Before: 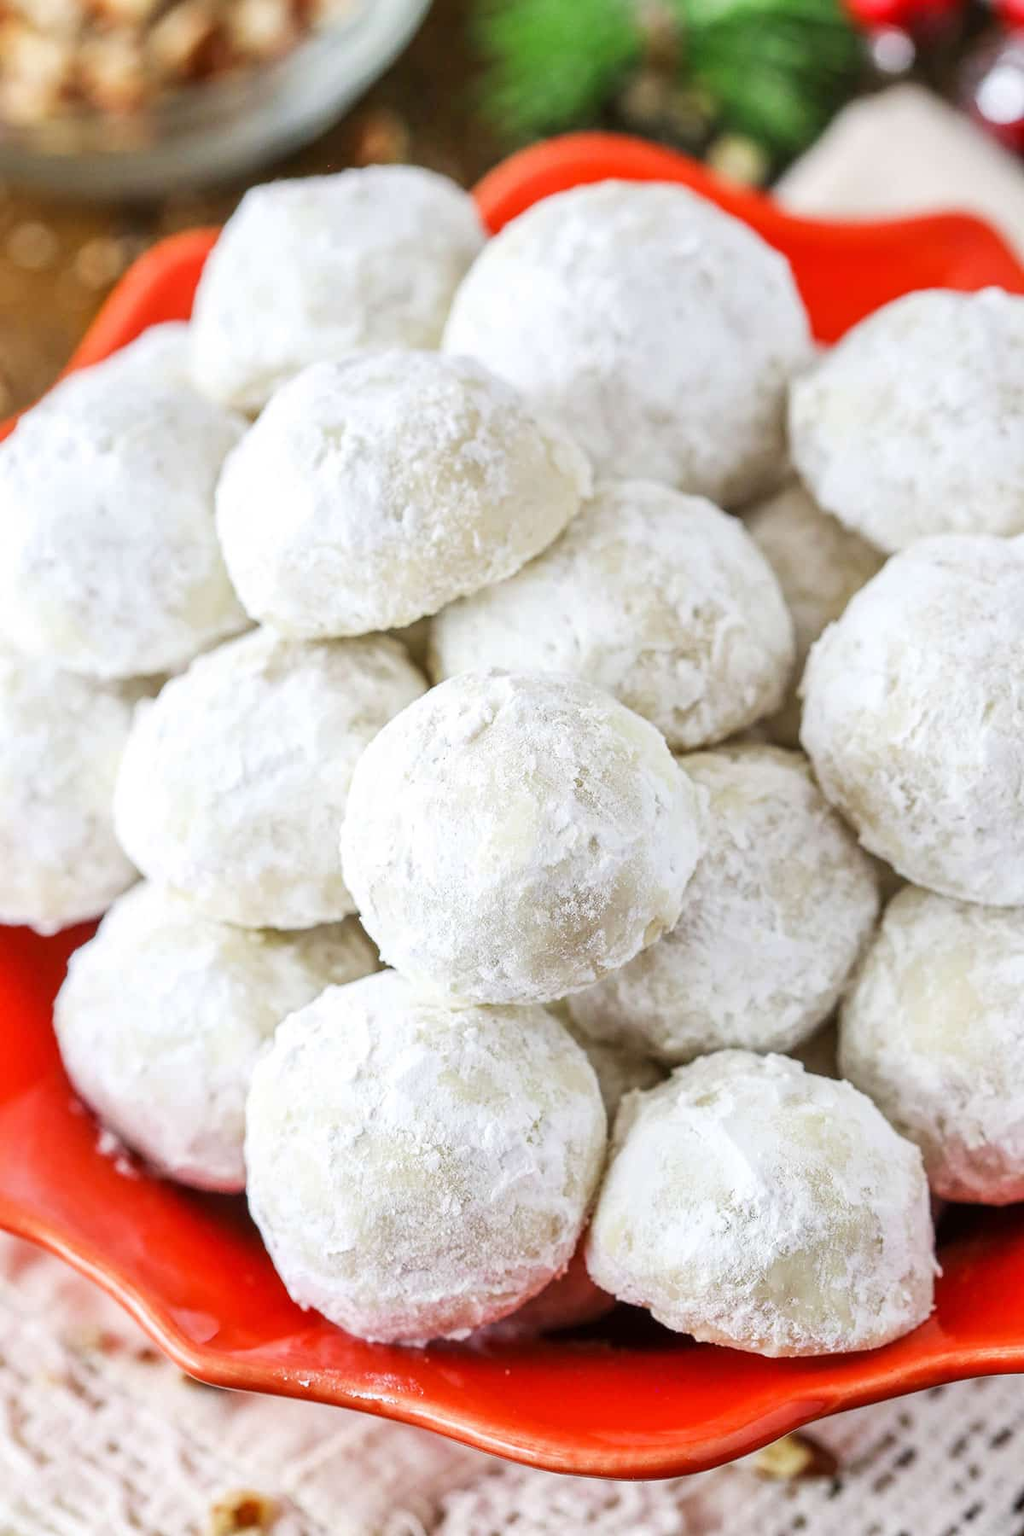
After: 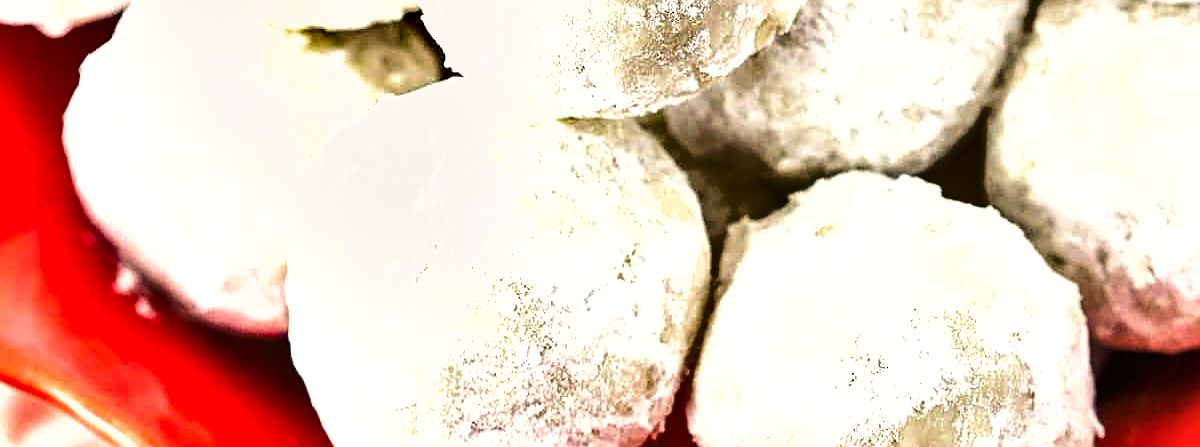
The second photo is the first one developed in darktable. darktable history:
crop and rotate: top 58.835%, bottom 16.287%
shadows and highlights: shadows 32.96, highlights -46.75, compress 49.64%, soften with gaussian
tone equalizer: -8 EV -0.424 EV, -7 EV -0.366 EV, -6 EV -0.331 EV, -5 EV -0.249 EV, -3 EV 0.244 EV, -2 EV 0.332 EV, -1 EV 0.364 EV, +0 EV 0.431 EV, edges refinement/feathering 500, mask exposure compensation -1.57 EV, preserve details no
color balance rgb: shadows lift › luminance -7.957%, shadows lift › chroma 2.127%, shadows lift › hue 203.31°, highlights gain › chroma 3.032%, highlights gain › hue 77.22°, perceptual saturation grading › global saturation 0.449%
sharpen: on, module defaults
exposure: black level correction 0, exposure 0.499 EV, compensate highlight preservation false
